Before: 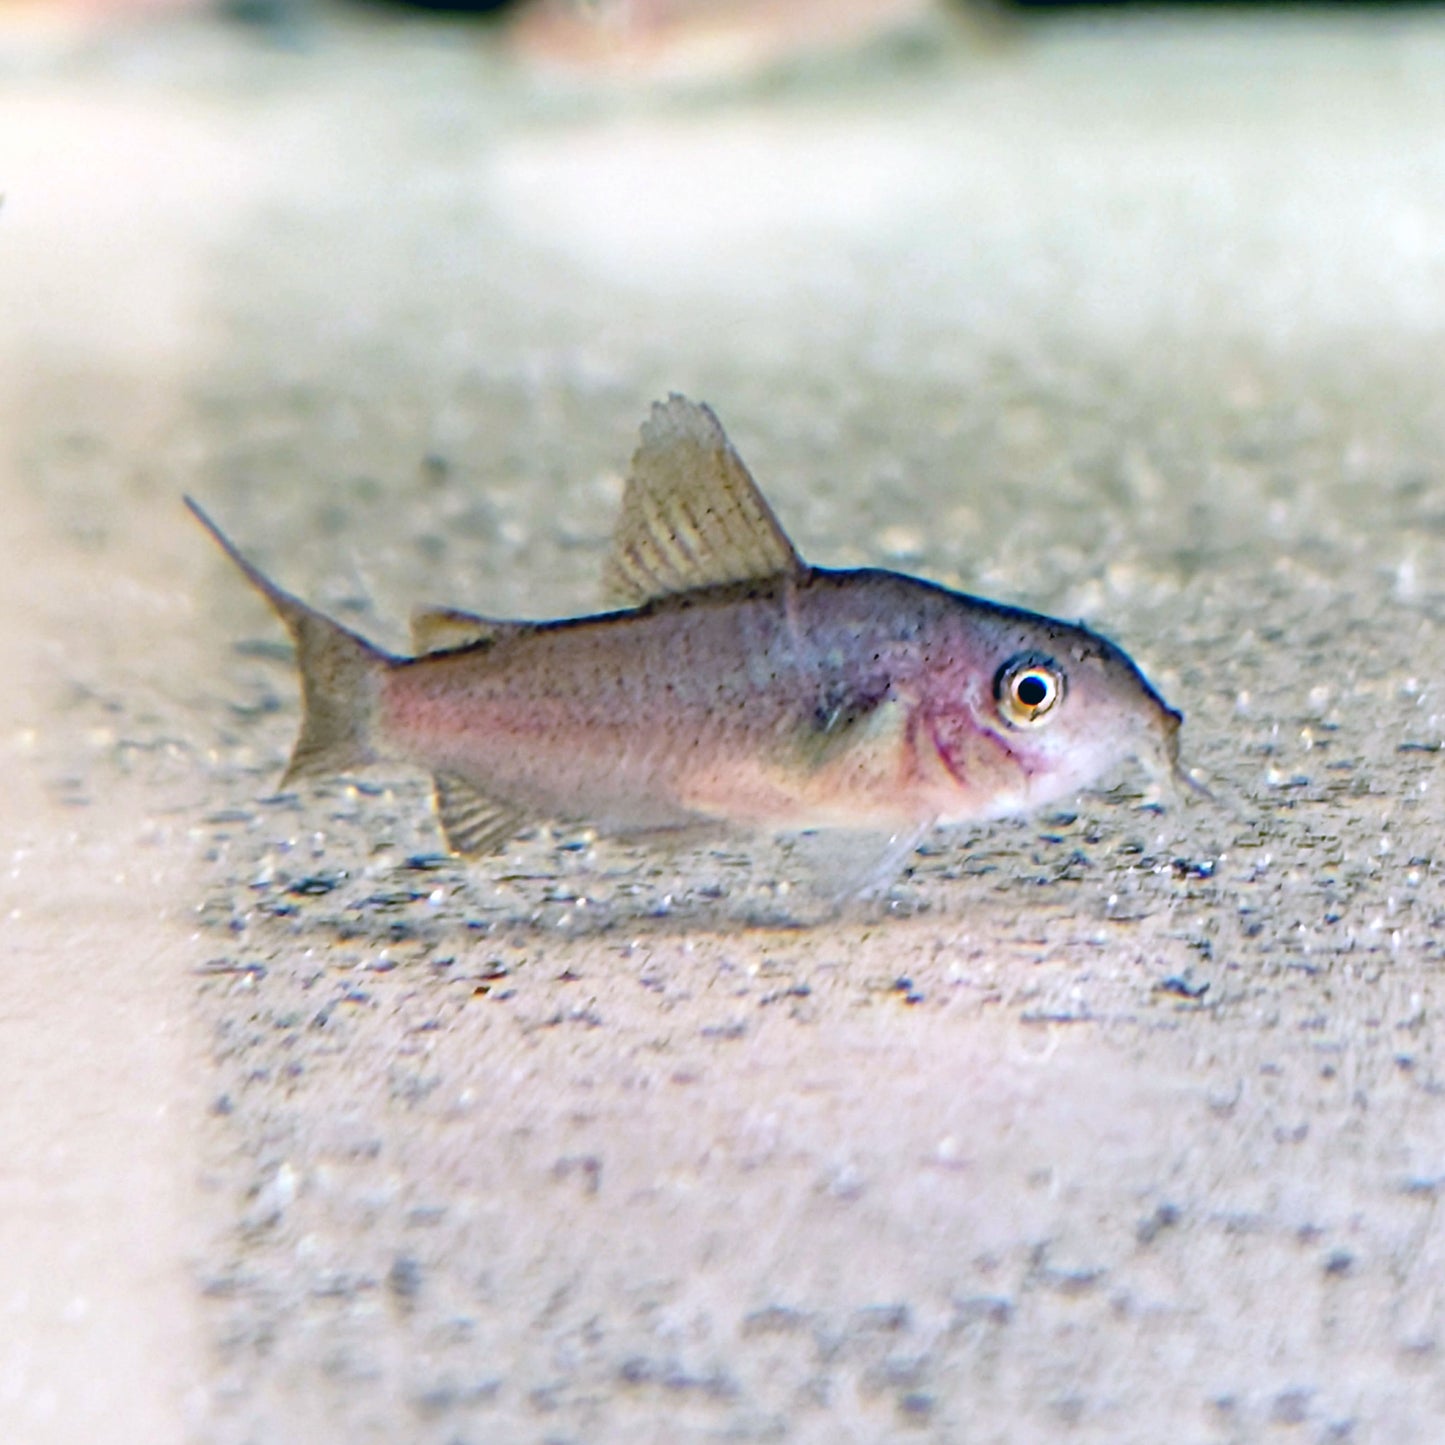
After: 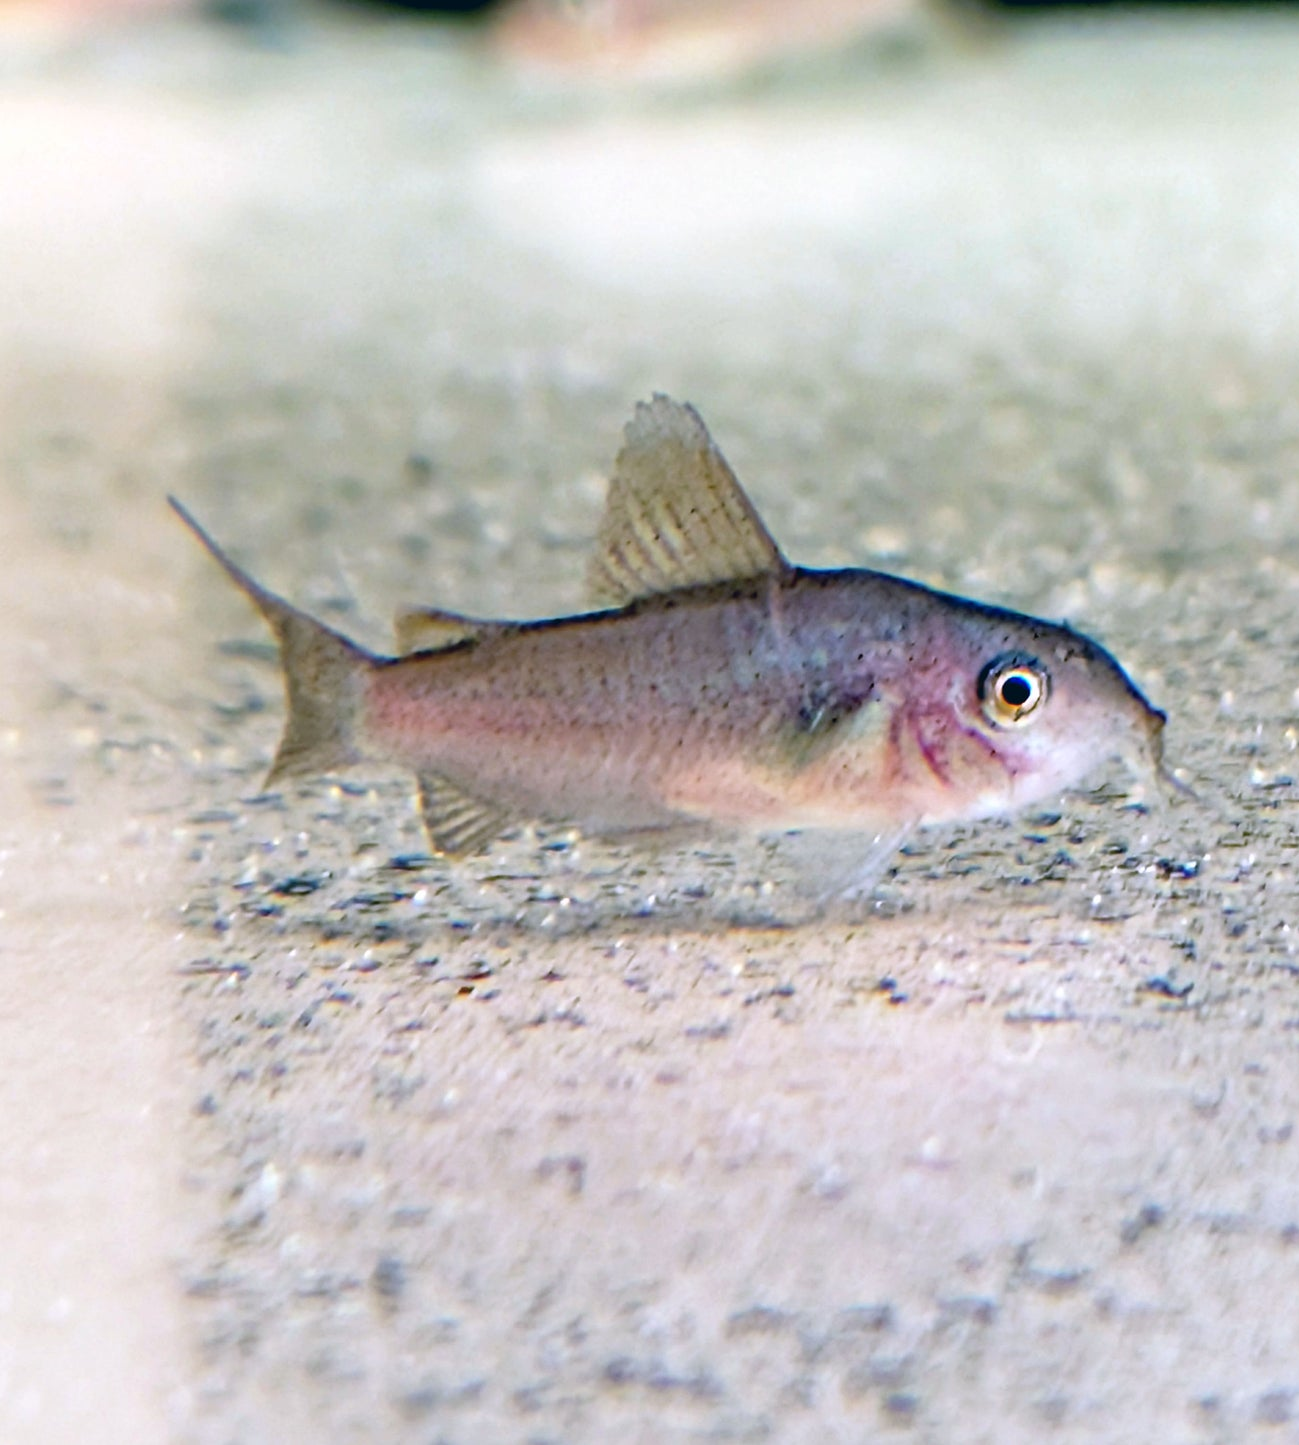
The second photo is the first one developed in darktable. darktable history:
crop and rotate: left 1.126%, right 8.949%
